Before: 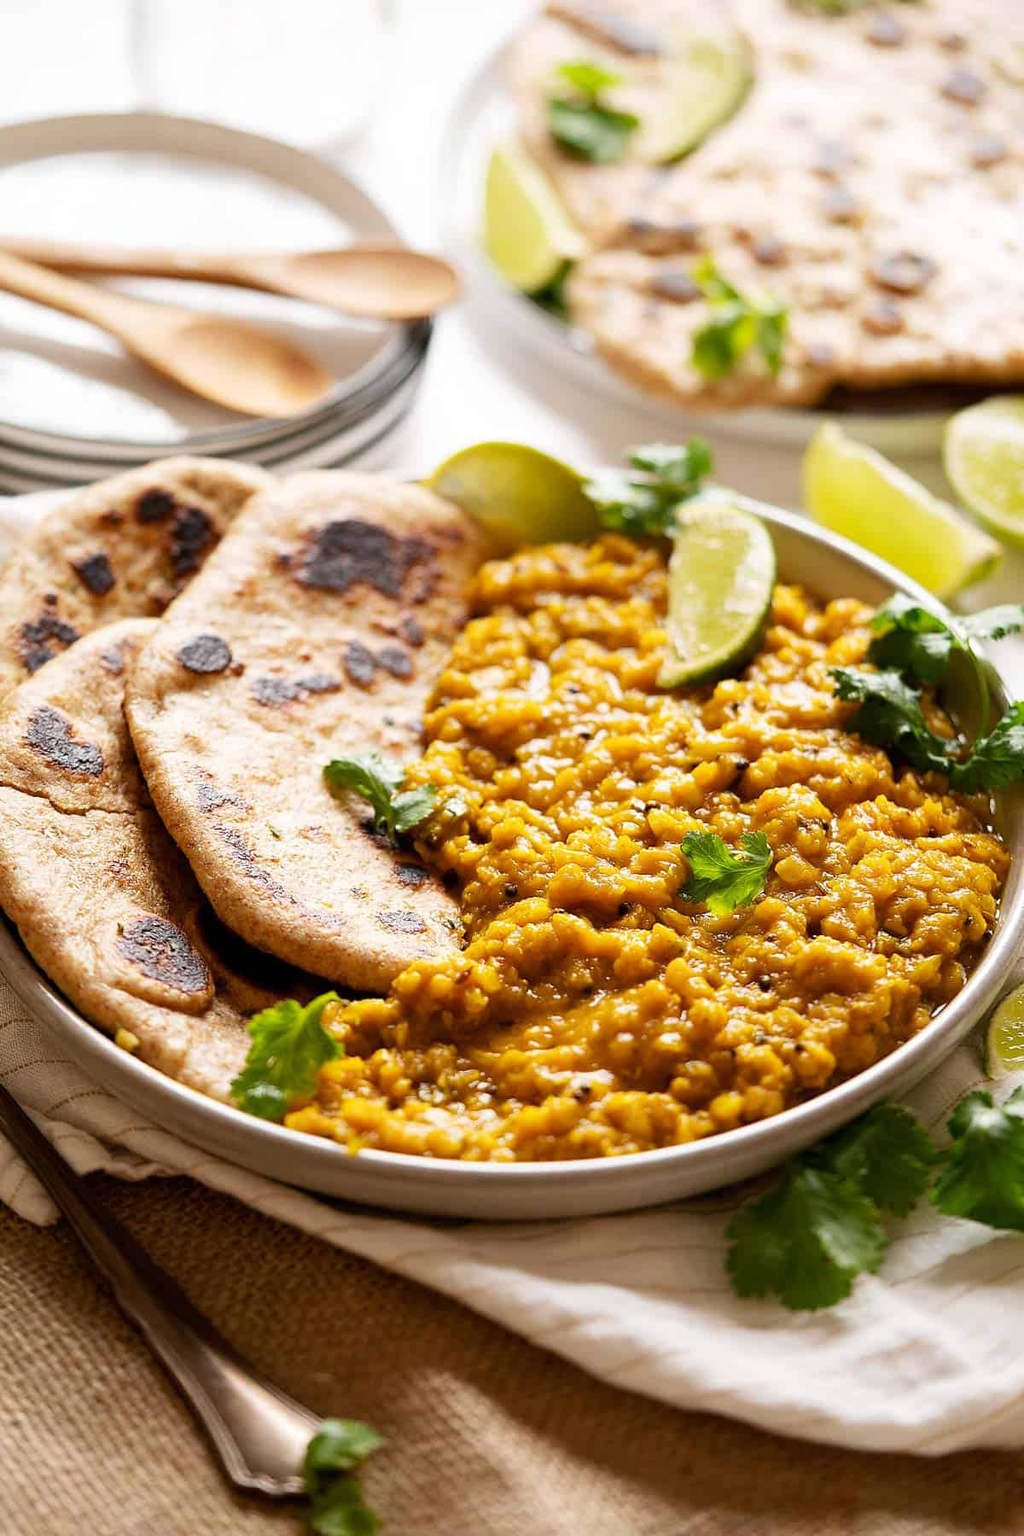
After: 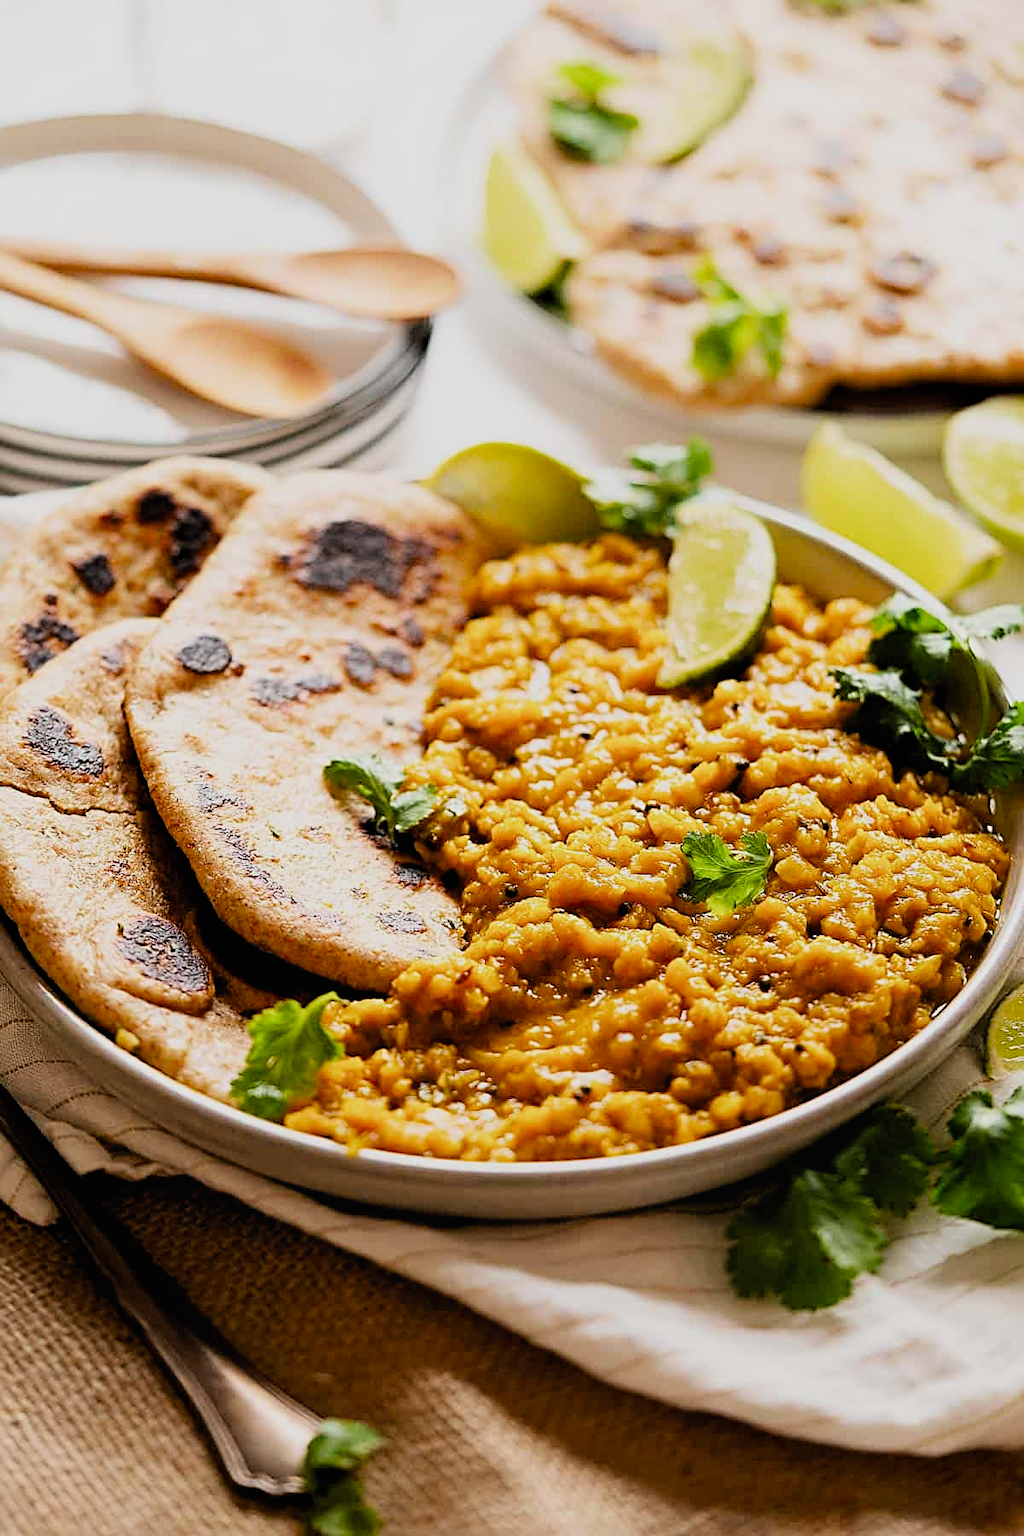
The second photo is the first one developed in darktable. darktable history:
sharpen: radius 3.078
local contrast: mode bilateral grid, contrast 99, coarseness 100, detail 91%, midtone range 0.2
filmic rgb: middle gray luminance 29.14%, black relative exposure -10.32 EV, white relative exposure 5.49 EV, target black luminance 0%, hardness 3.94, latitude 2.79%, contrast 1.132, highlights saturation mix 6.33%, shadows ↔ highlights balance 14.37%, color science v4 (2020), contrast in shadows soft, contrast in highlights soft
